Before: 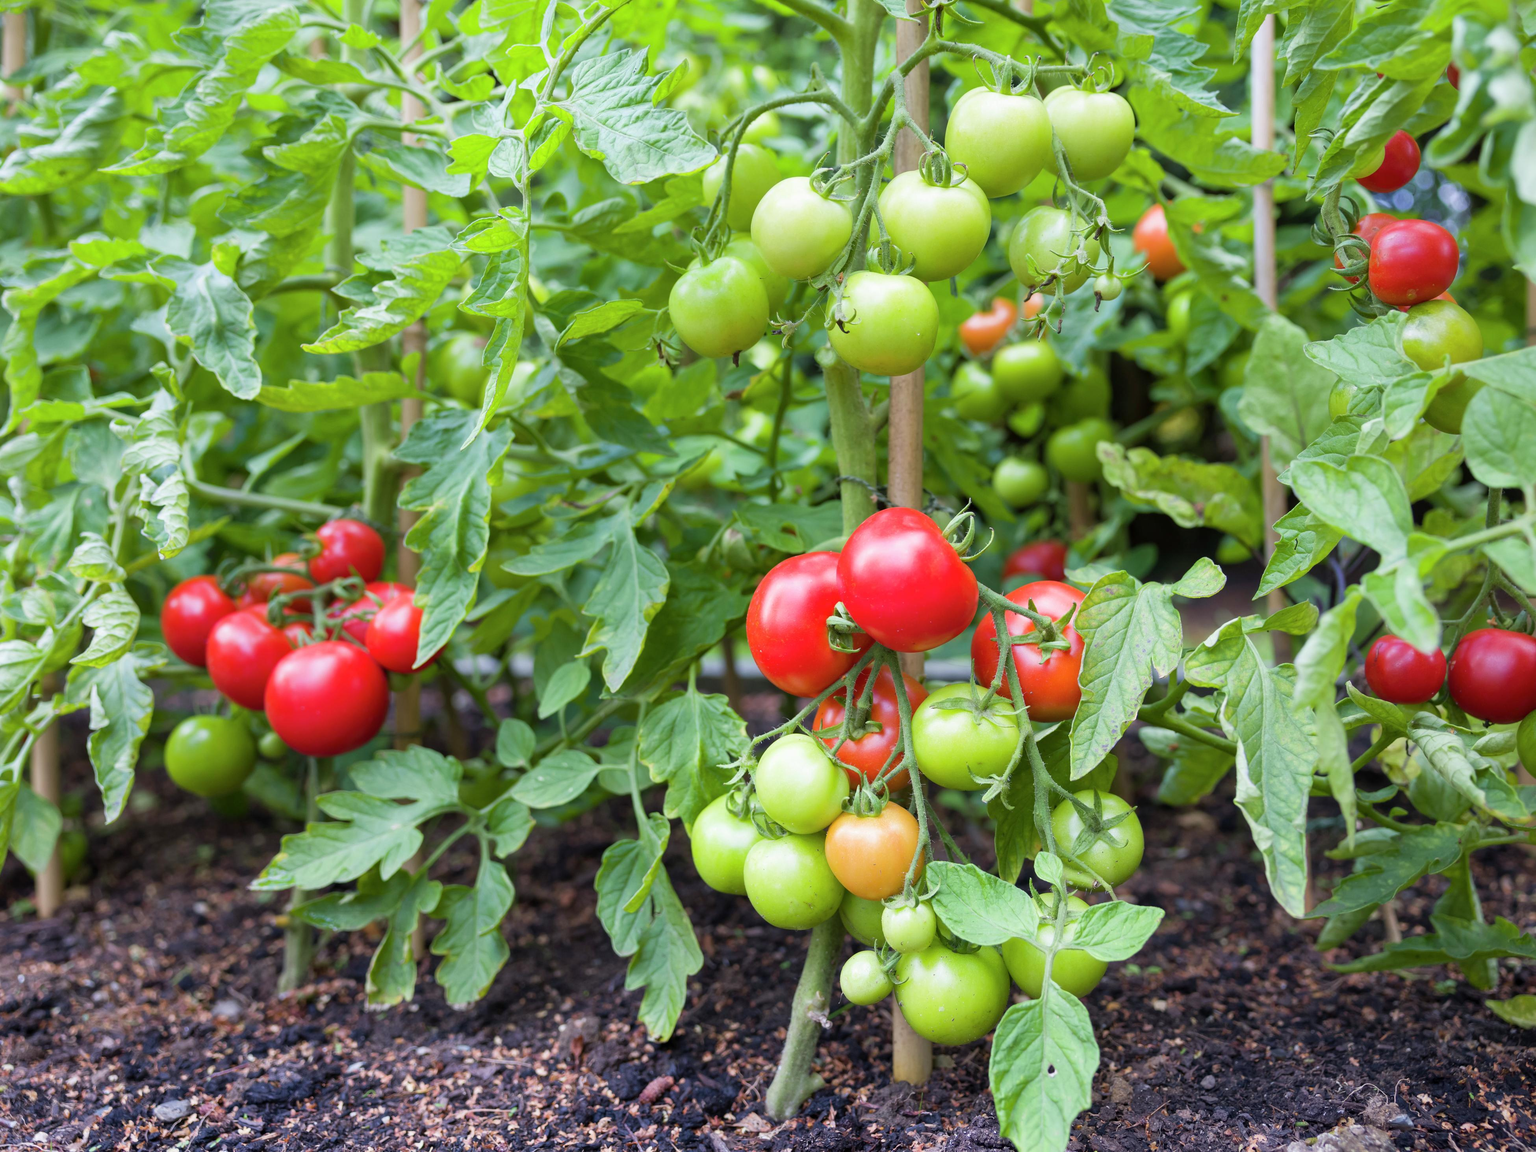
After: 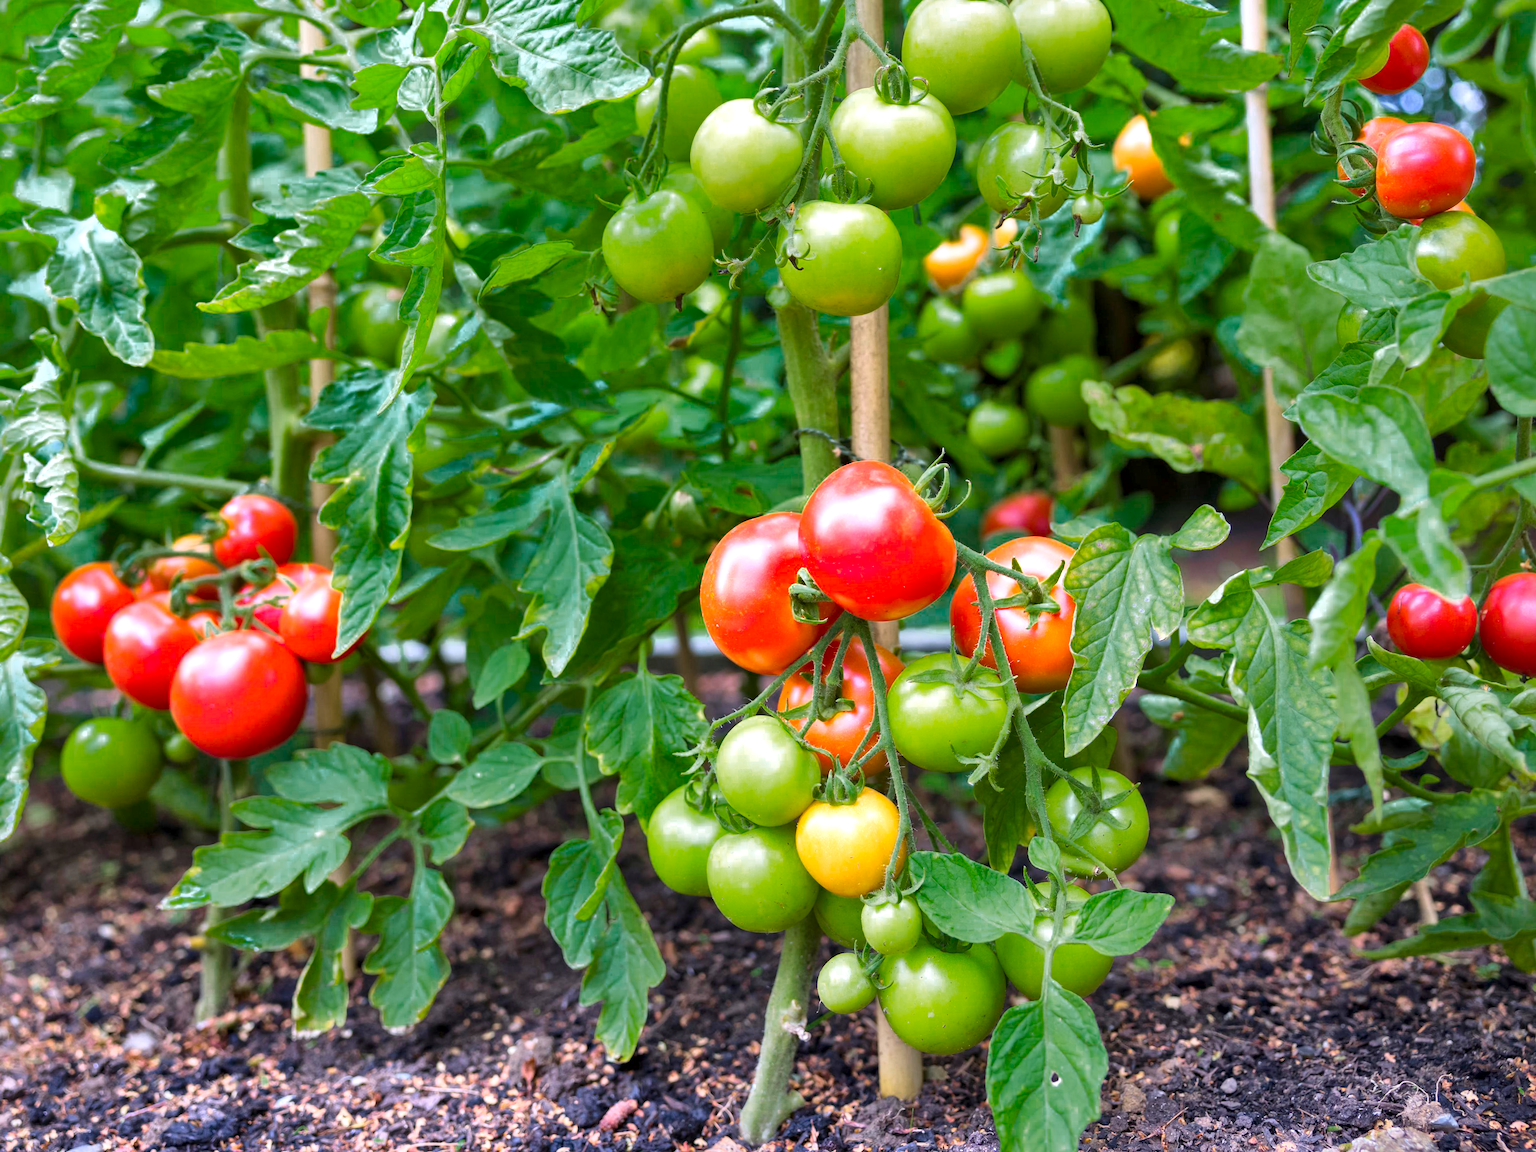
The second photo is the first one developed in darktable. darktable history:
color zones: curves: ch0 [(0, 0.558) (0.143, 0.548) (0.286, 0.447) (0.429, 0.259) (0.571, 0.5) (0.714, 0.5) (0.857, 0.593) (1, 0.558)]; ch1 [(0, 0.543) (0.01, 0.544) (0.12, 0.492) (0.248, 0.458) (0.5, 0.534) (0.748, 0.5) (0.99, 0.469) (1, 0.543)]; ch2 [(0, 0.507) (0.143, 0.522) (0.286, 0.505) (0.429, 0.5) (0.571, 0.5) (0.714, 0.5) (0.857, 0.5) (1, 0.507)]
contrast brightness saturation: contrast 0.07, brightness 0.18, saturation 0.4
crop and rotate: angle 1.96°, left 5.673%, top 5.673%
local contrast: mode bilateral grid, contrast 100, coarseness 100, detail 165%, midtone range 0.2
